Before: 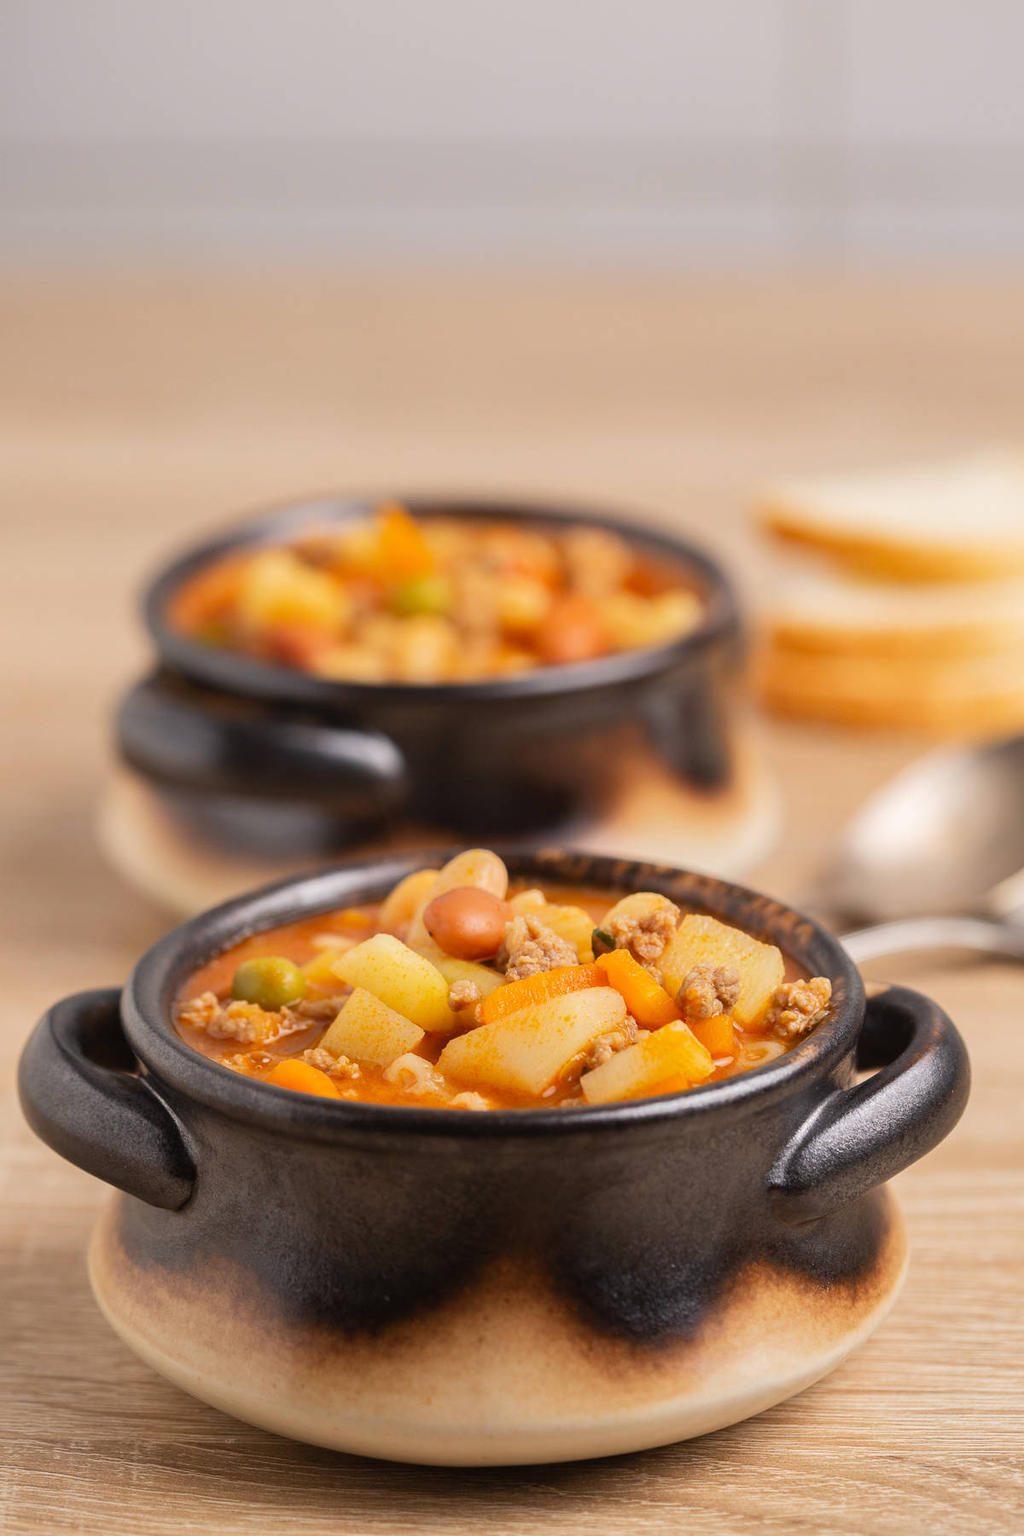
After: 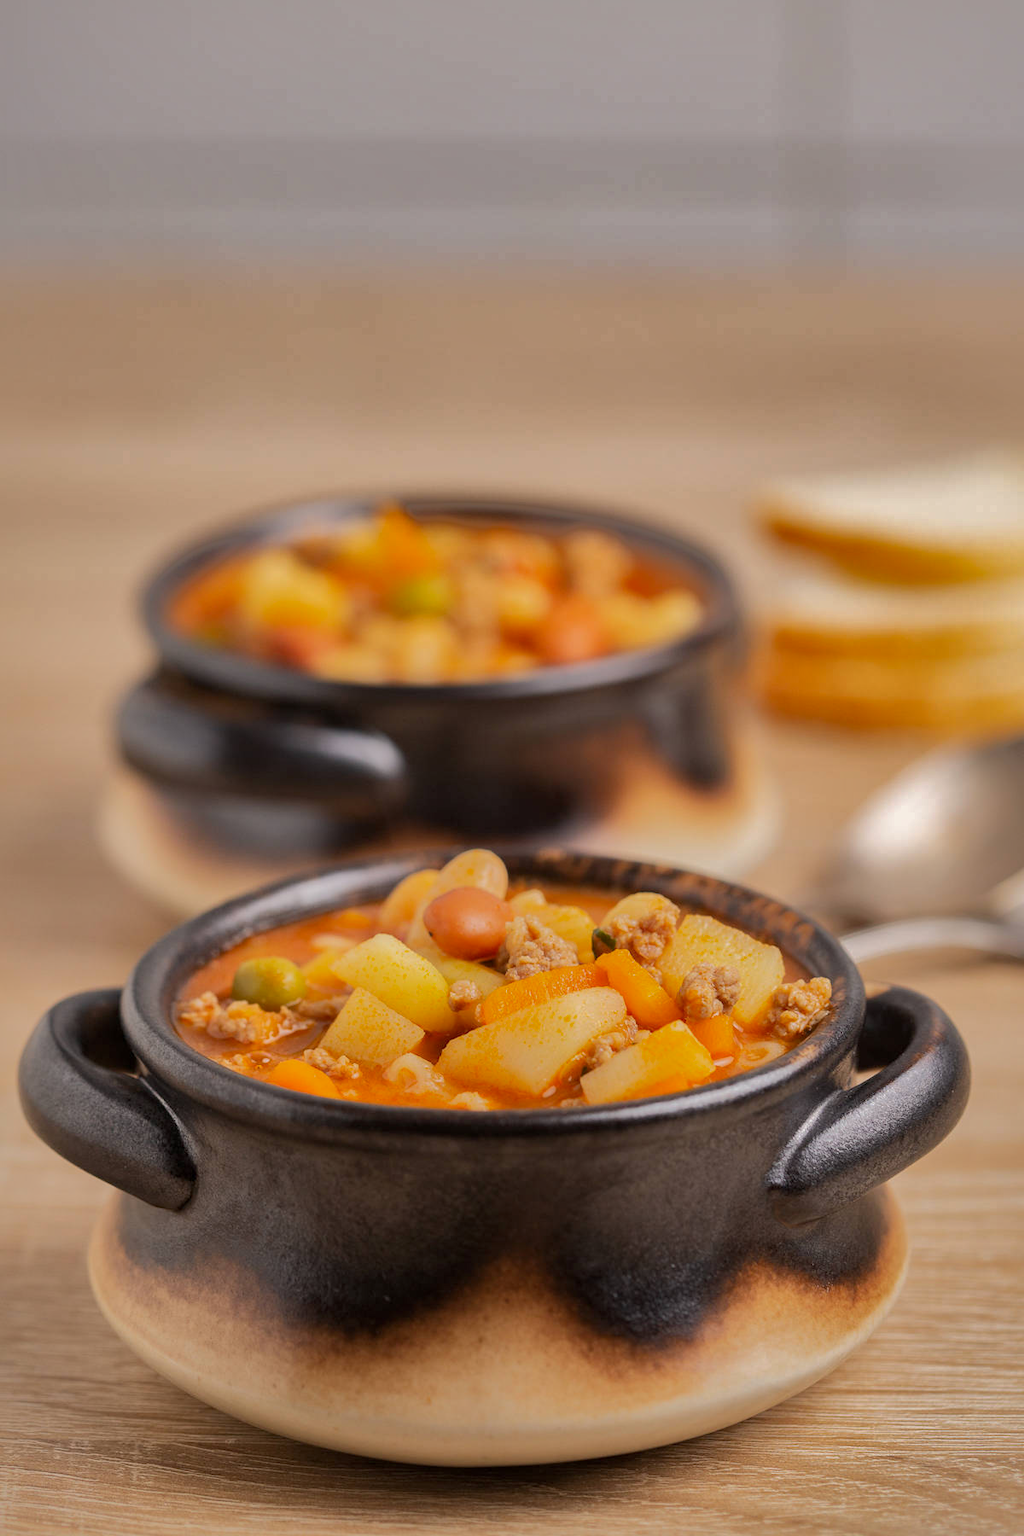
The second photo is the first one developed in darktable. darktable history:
local contrast: highlights 61%, shadows 106%, detail 107%, midtone range 0.529
shadows and highlights: shadows 25, highlights -70
